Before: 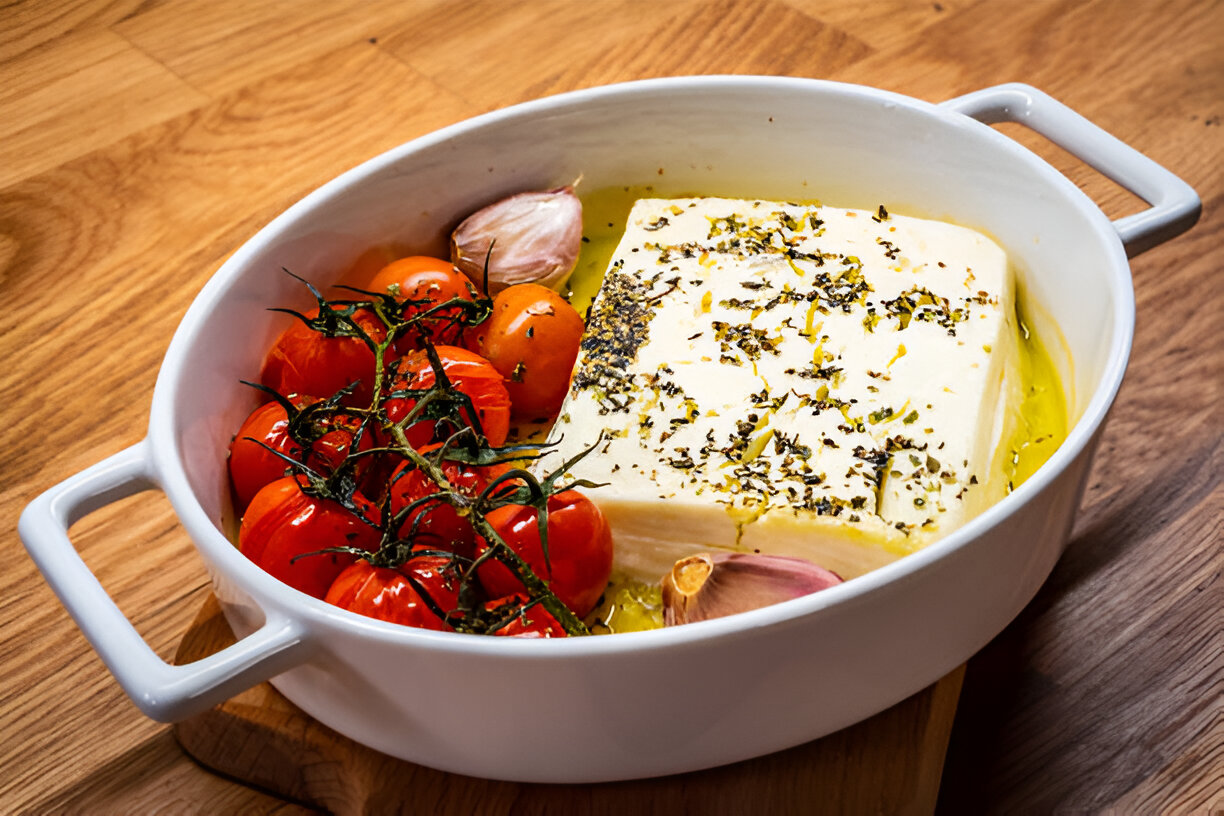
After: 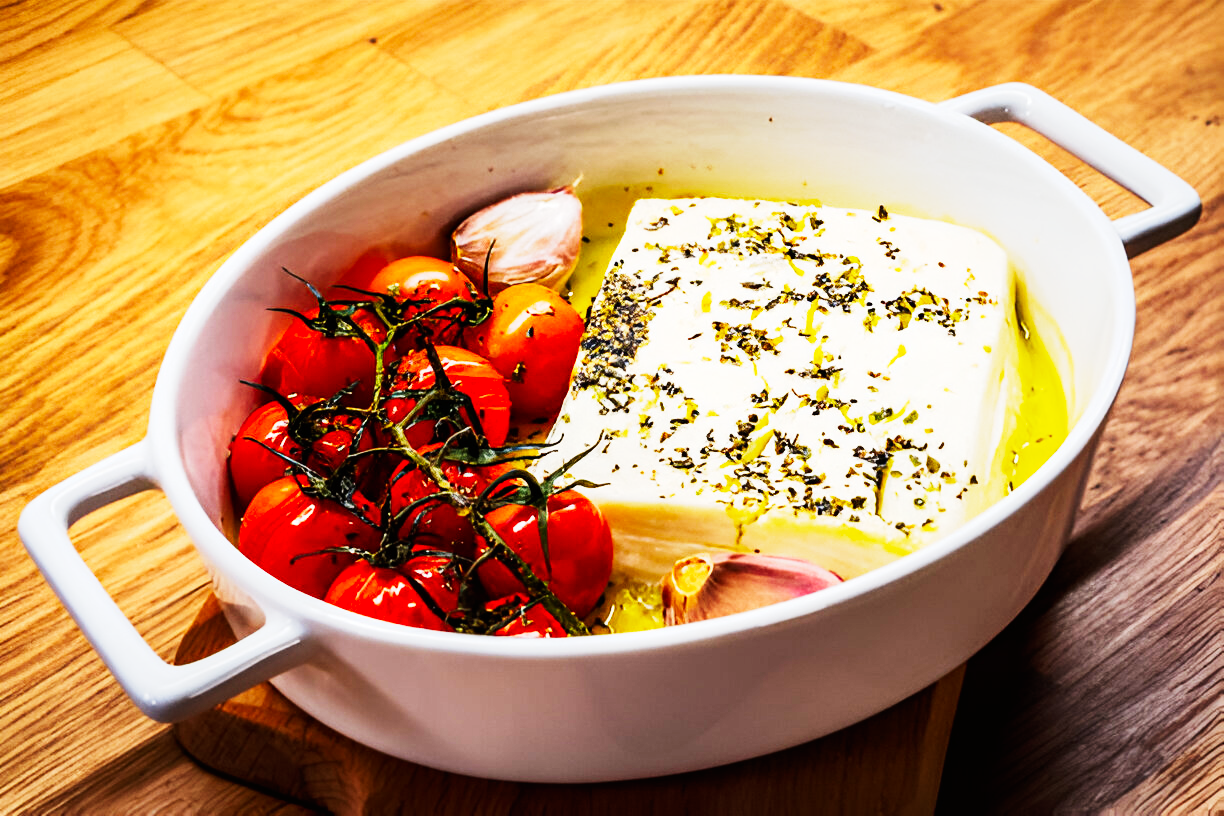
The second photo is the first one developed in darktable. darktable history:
base curve: curves: ch0 [(0, 0) (0, 0.001) (0.001, 0.001) (0.004, 0.002) (0.007, 0.004) (0.015, 0.013) (0.033, 0.045) (0.052, 0.096) (0.075, 0.17) (0.099, 0.241) (0.163, 0.42) (0.219, 0.55) (0.259, 0.616) (0.327, 0.722) (0.365, 0.765) (0.522, 0.873) (0.547, 0.881) (0.689, 0.919) (0.826, 0.952) (1, 1)], preserve colors none
tone curve: curves: ch0 [(0, 0) (0.536, 0.402) (1, 1)], preserve colors none
